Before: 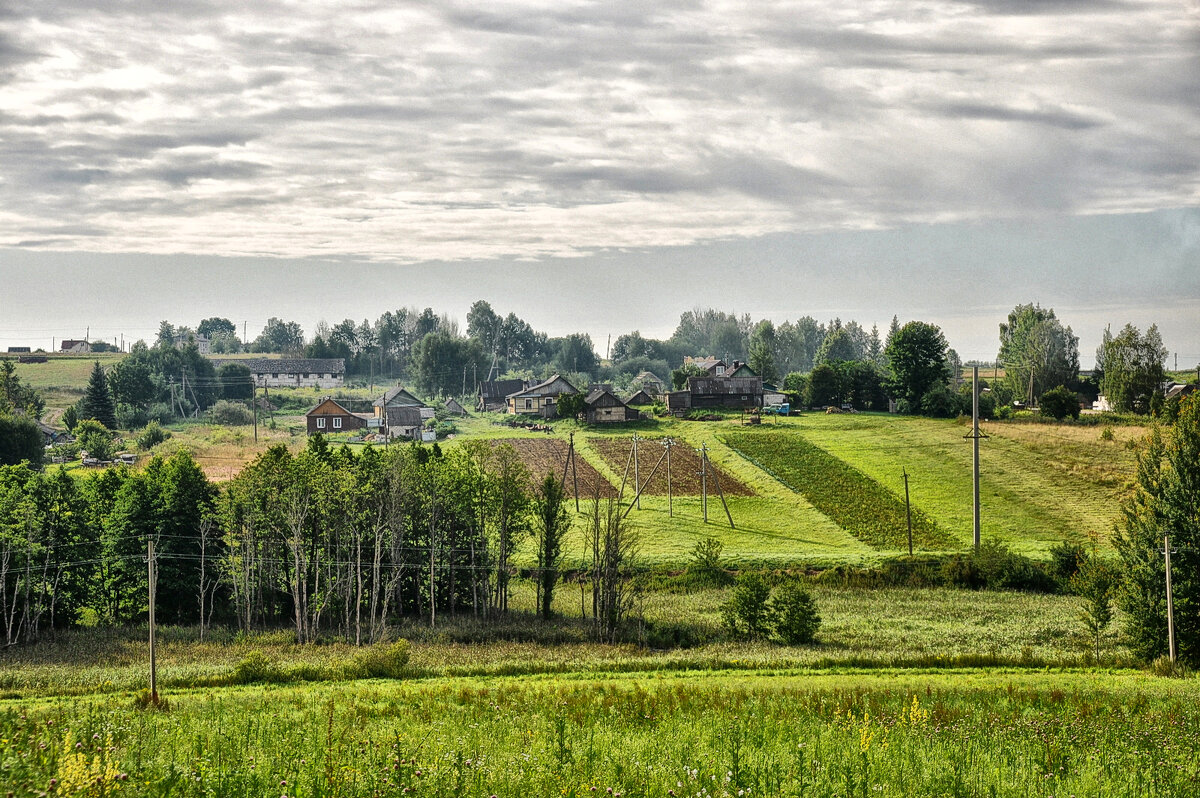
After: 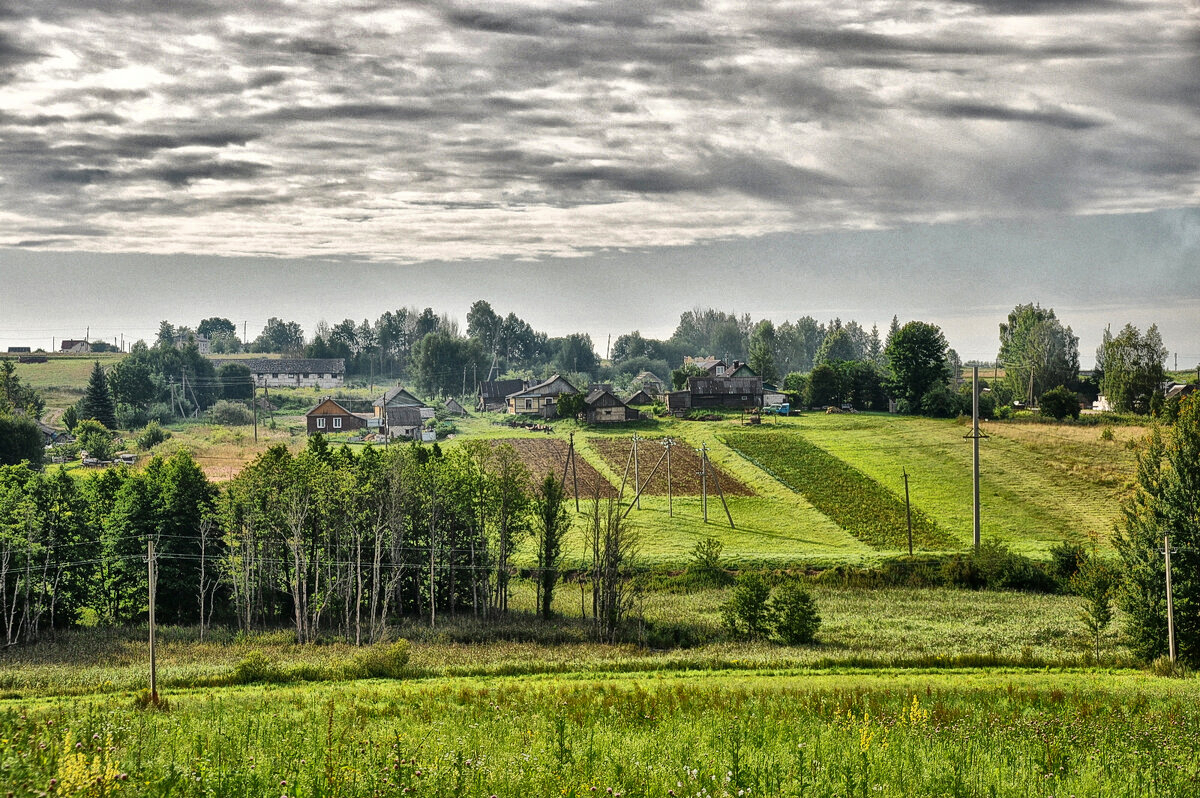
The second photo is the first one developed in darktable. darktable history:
shadows and highlights: radius 100.81, shadows 50.41, highlights -64, soften with gaussian
